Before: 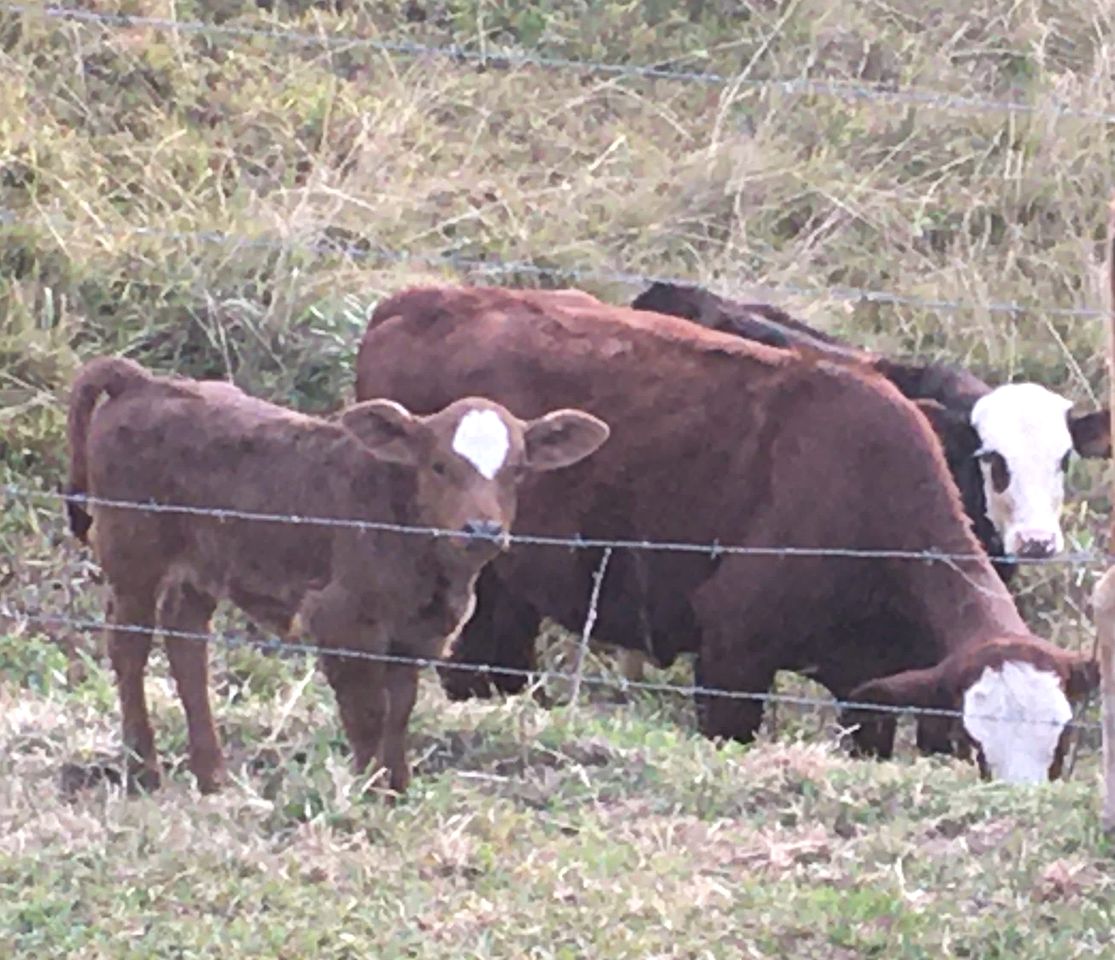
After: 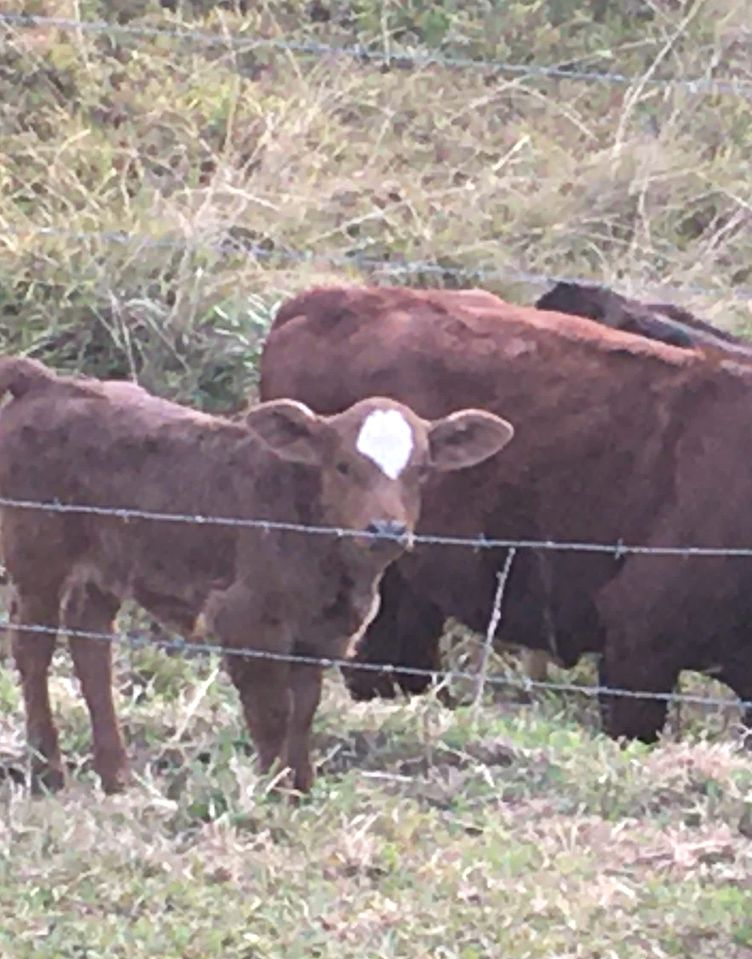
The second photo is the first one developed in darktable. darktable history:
crop and rotate: left 8.773%, right 23.773%
